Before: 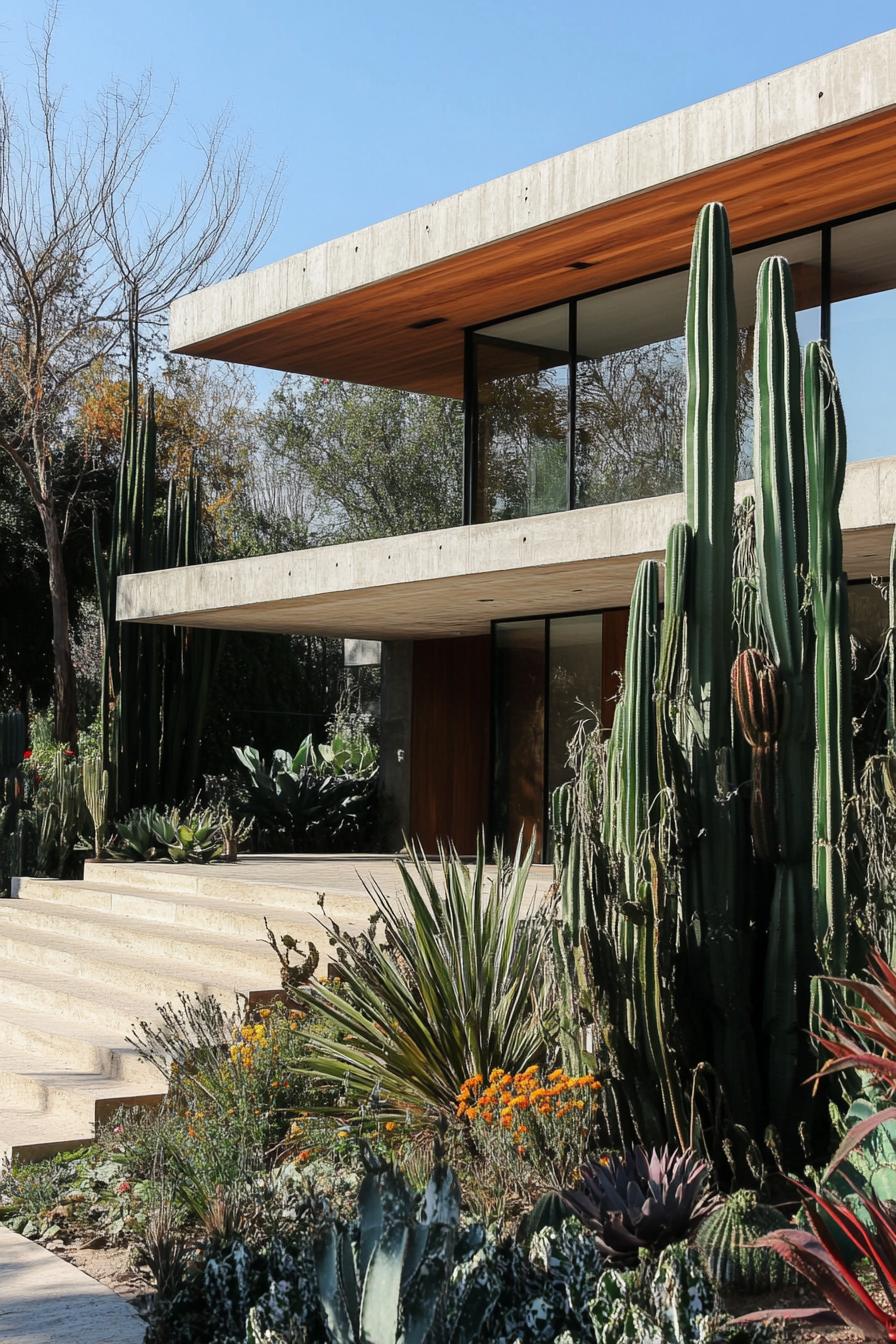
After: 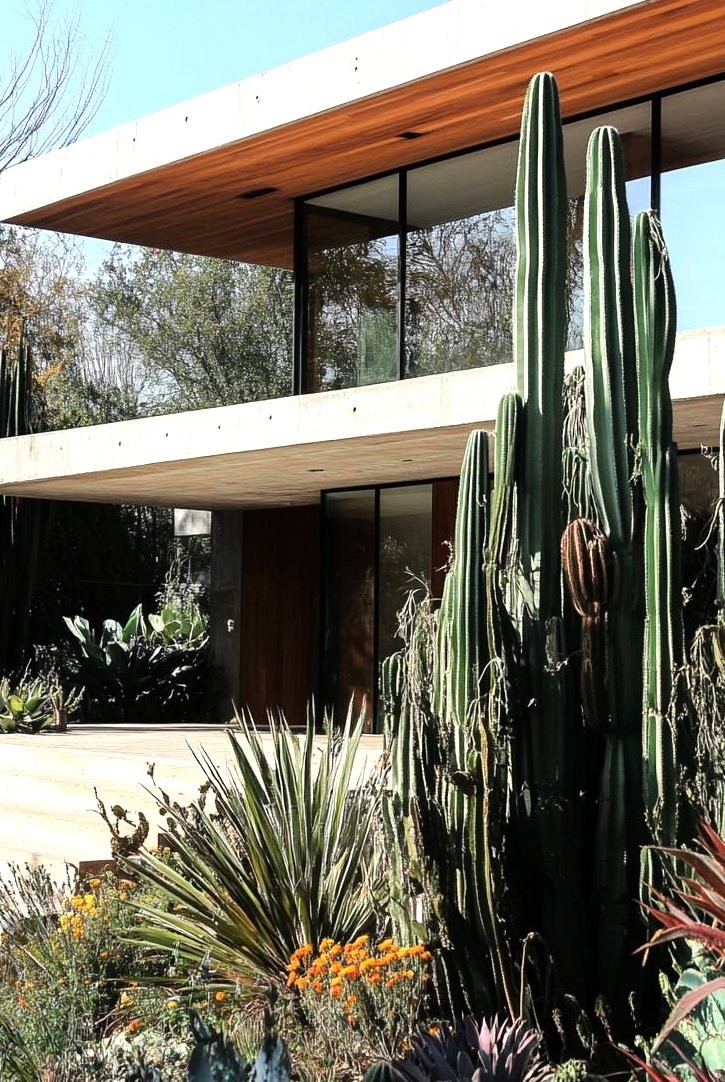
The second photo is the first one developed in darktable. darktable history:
crop: left 18.988%, top 9.725%, right 0.001%, bottom 9.717%
tone equalizer: -8 EV -0.731 EV, -7 EV -0.726 EV, -6 EV -0.601 EV, -5 EV -0.361 EV, -3 EV 0.381 EV, -2 EV 0.6 EV, -1 EV 0.68 EV, +0 EV 0.742 EV
